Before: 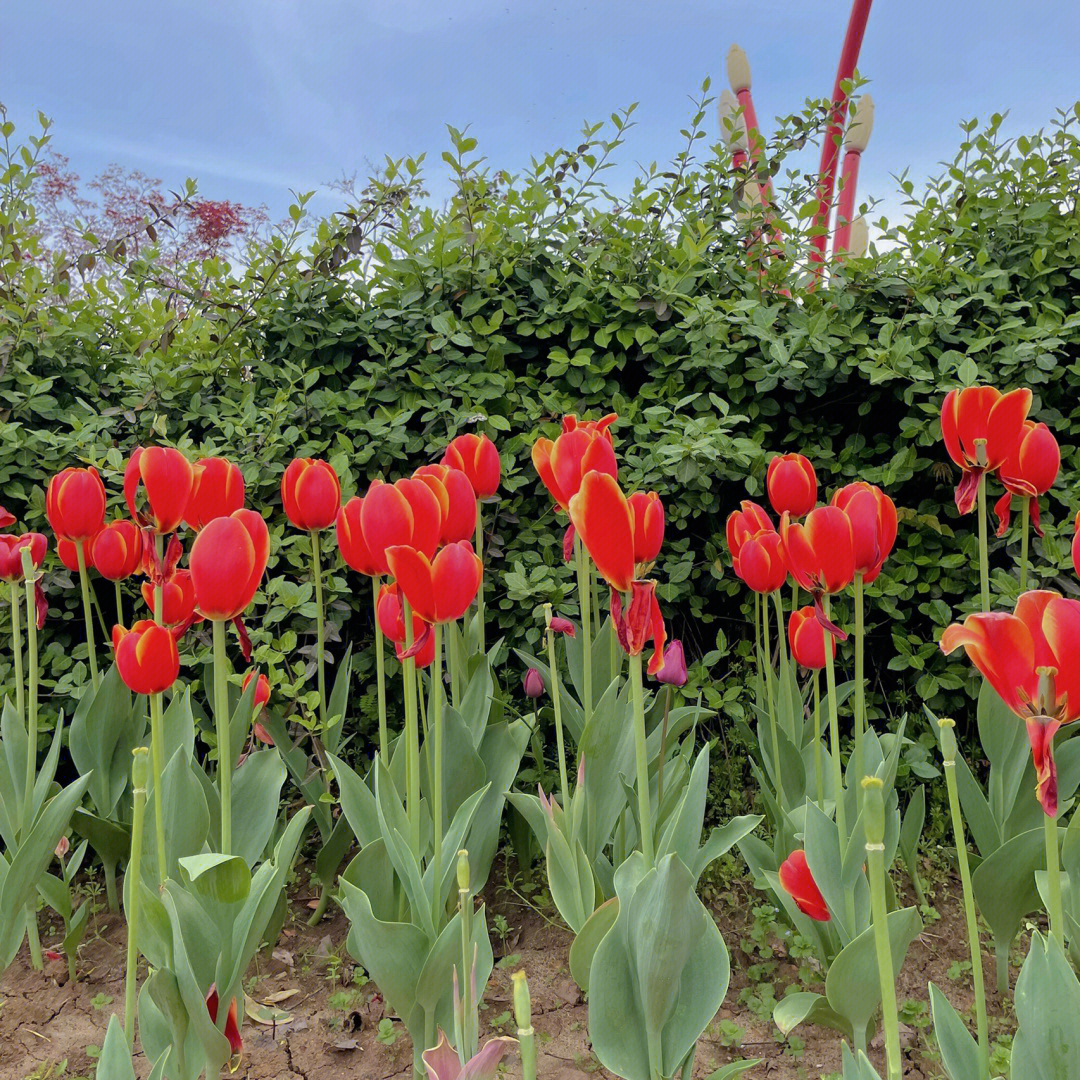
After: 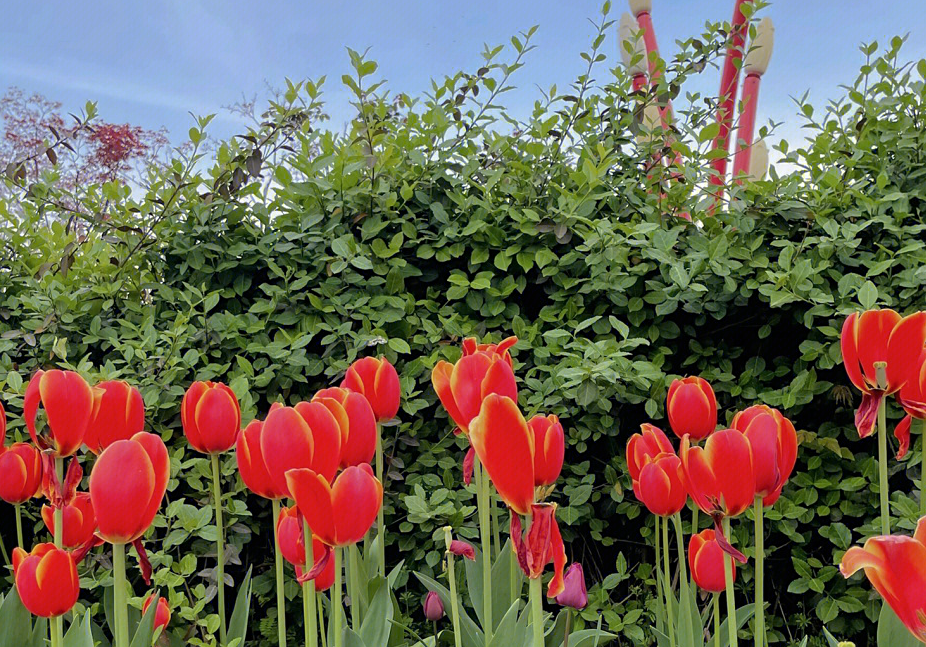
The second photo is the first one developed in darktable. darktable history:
sharpen: amount 0.208
crop and rotate: left 9.326%, top 7.308%, right 4.93%, bottom 32.703%
